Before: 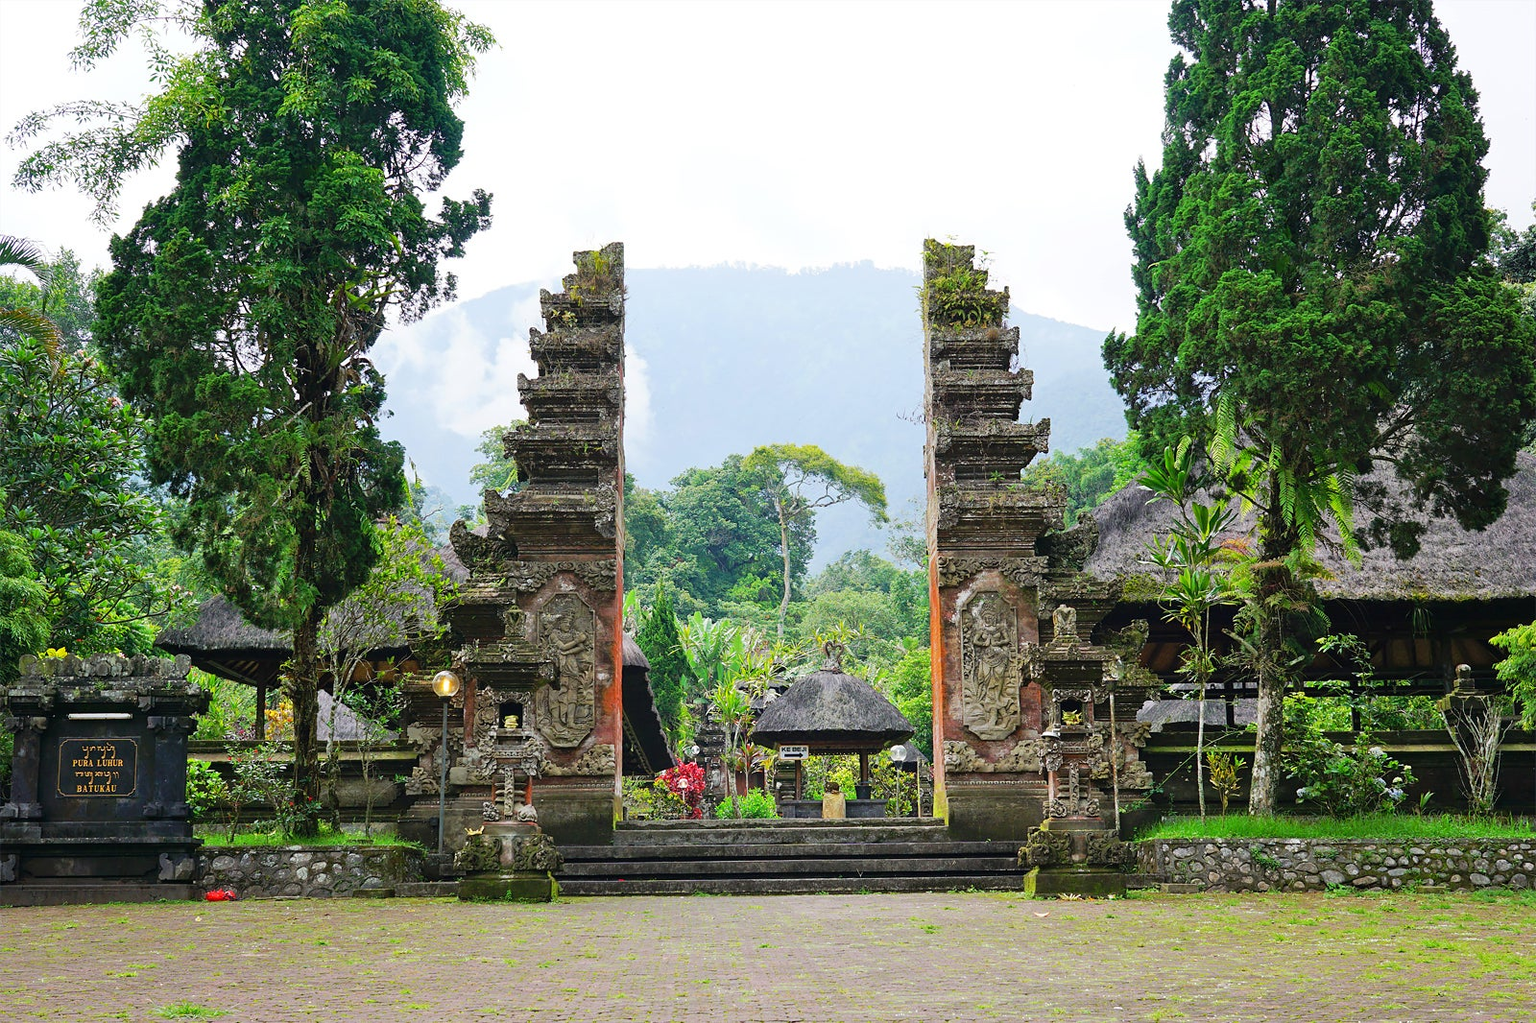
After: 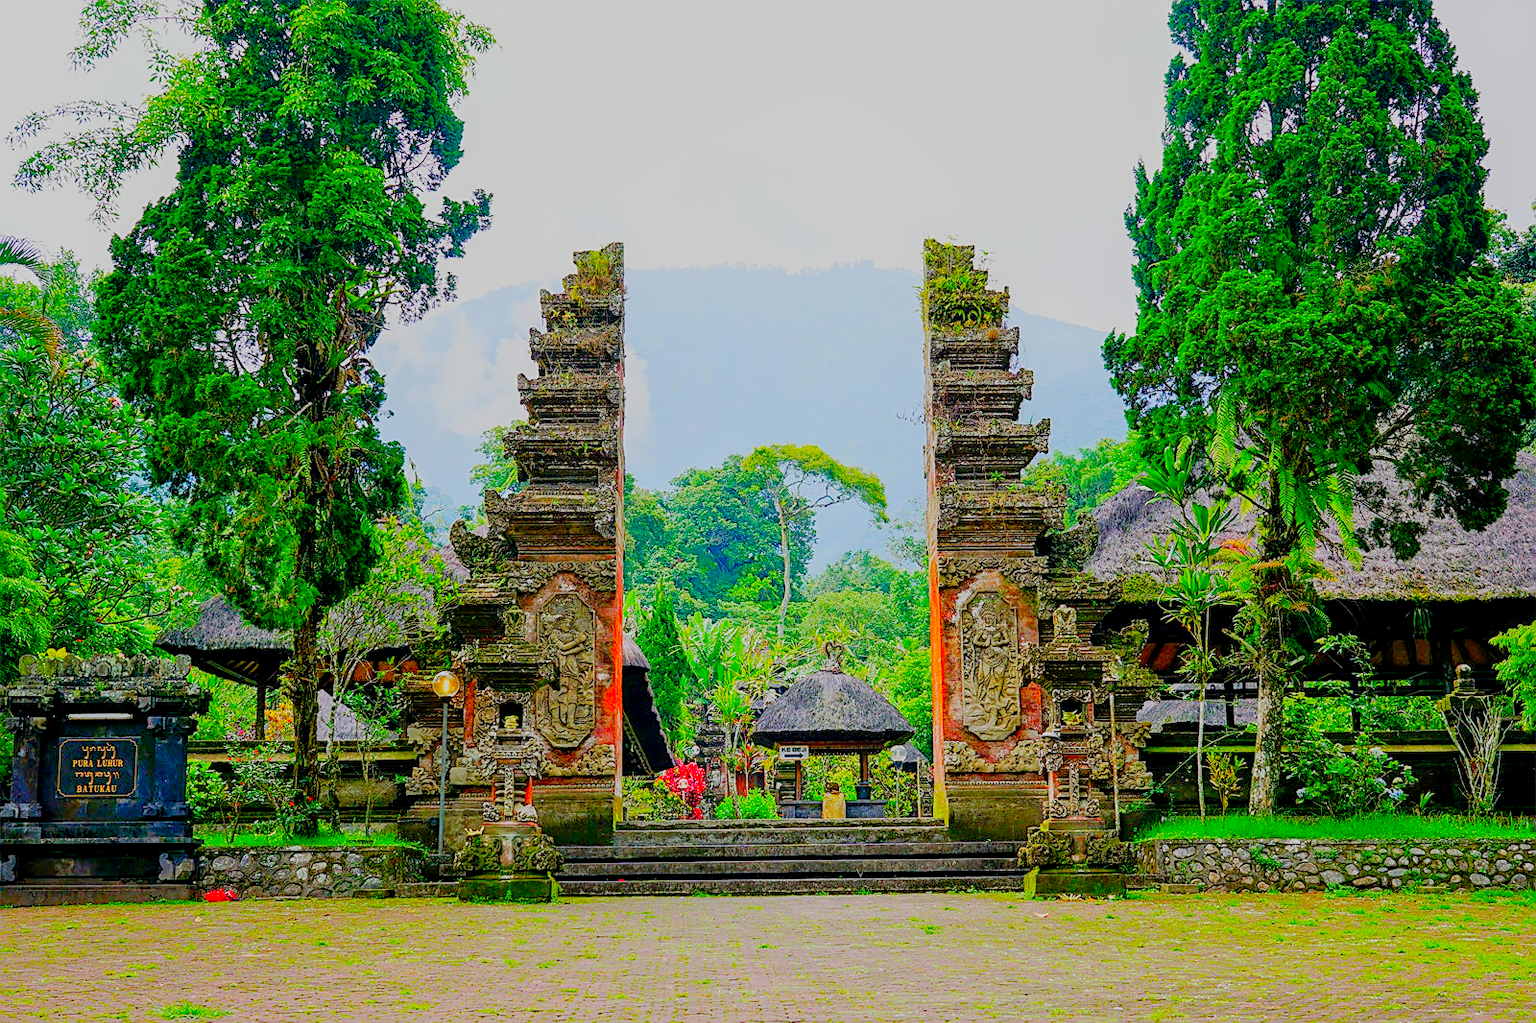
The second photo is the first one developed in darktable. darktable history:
local contrast: on, module defaults
exposure: black level correction 0.001, exposure 0.498 EV, compensate highlight preservation false
sharpen: on, module defaults
filmic rgb: middle gray luminance 3.4%, black relative exposure -5.96 EV, white relative exposure 6.35 EV, dynamic range scaling 21.83%, target black luminance 0%, hardness 2.33, latitude 45.69%, contrast 0.782, highlights saturation mix 98.86%, shadows ↔ highlights balance 0.068%, preserve chrominance no, color science v4 (2020), type of noise poissonian
